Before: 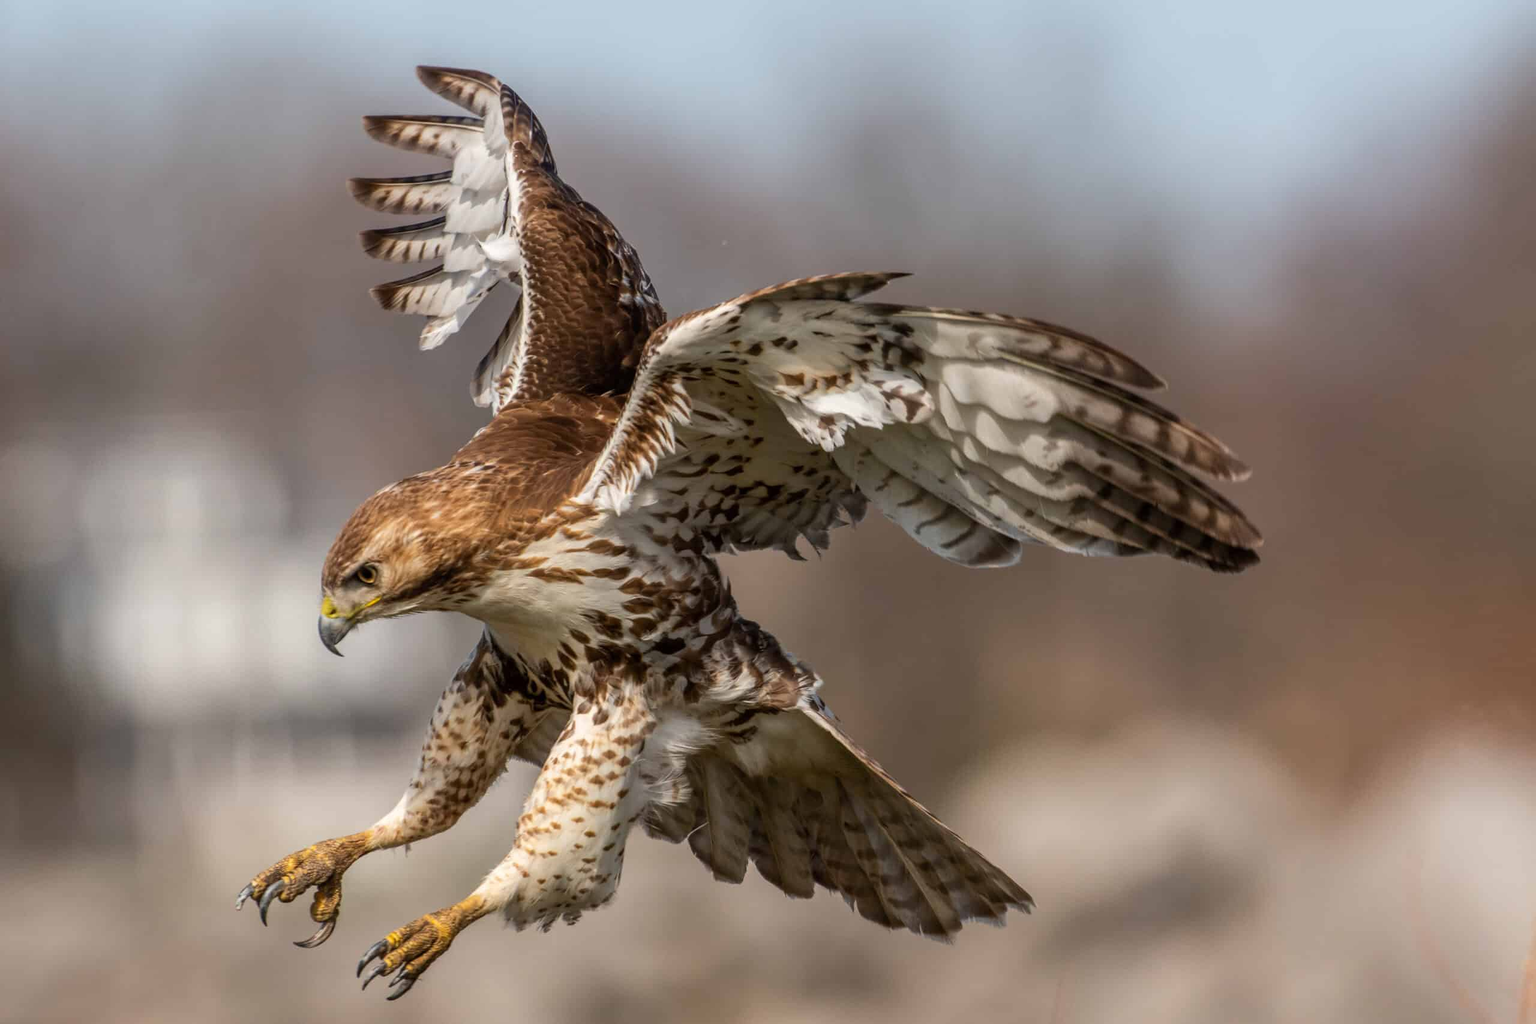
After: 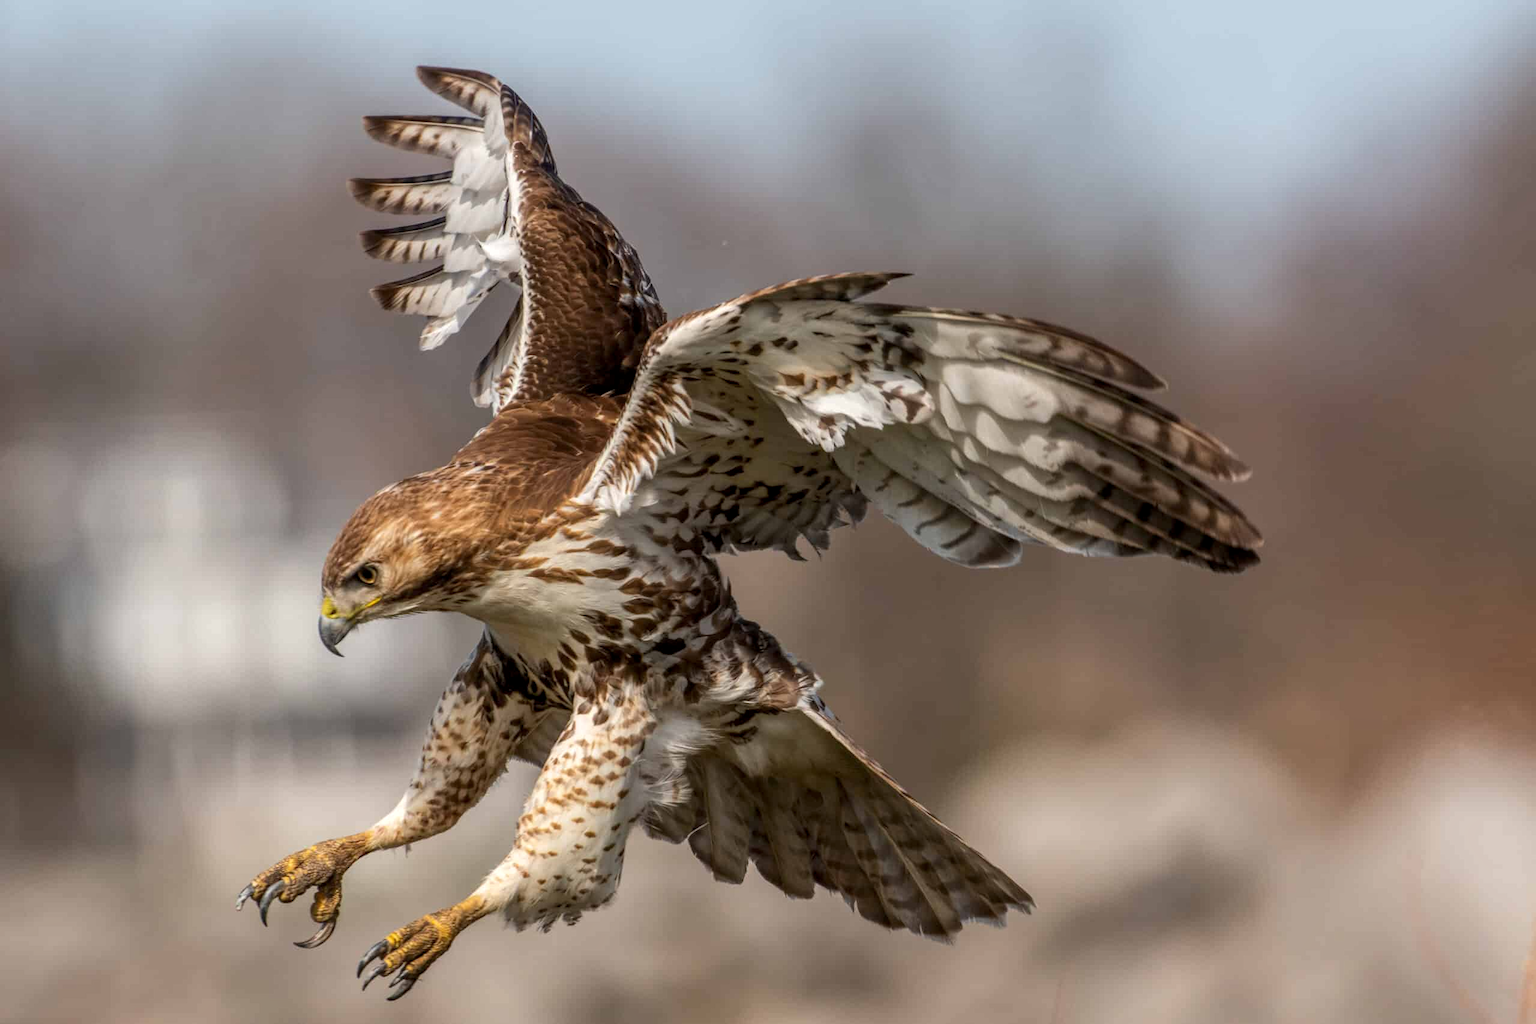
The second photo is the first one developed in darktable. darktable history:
local contrast: highlights 104%, shadows 100%, detail 119%, midtone range 0.2
